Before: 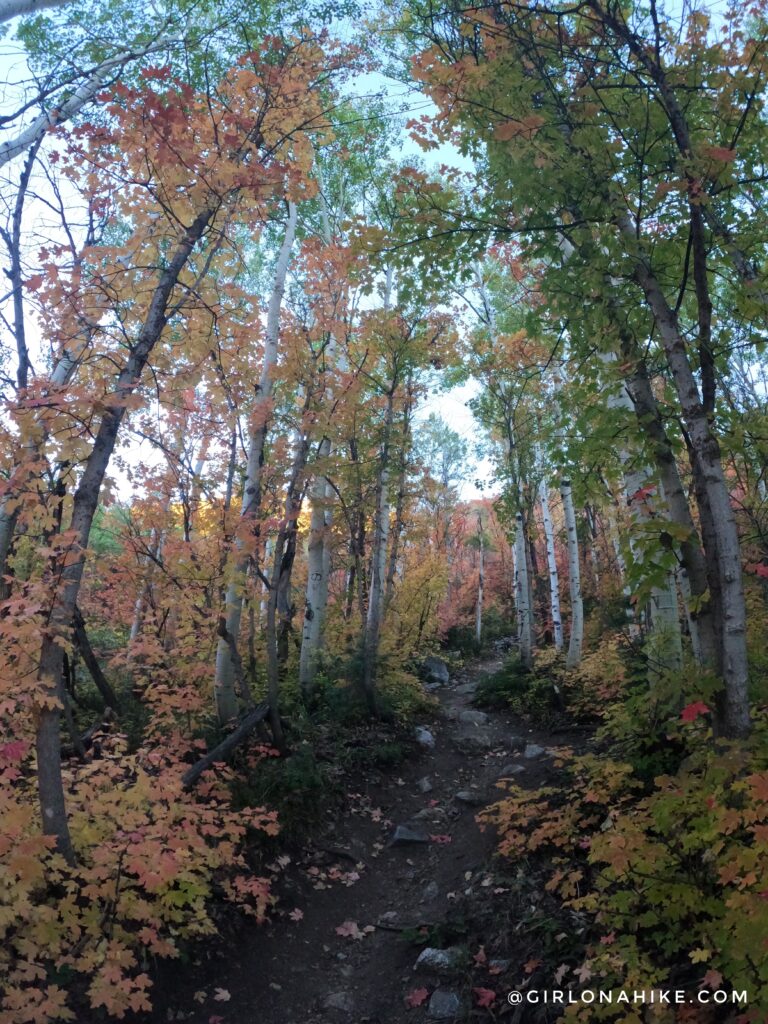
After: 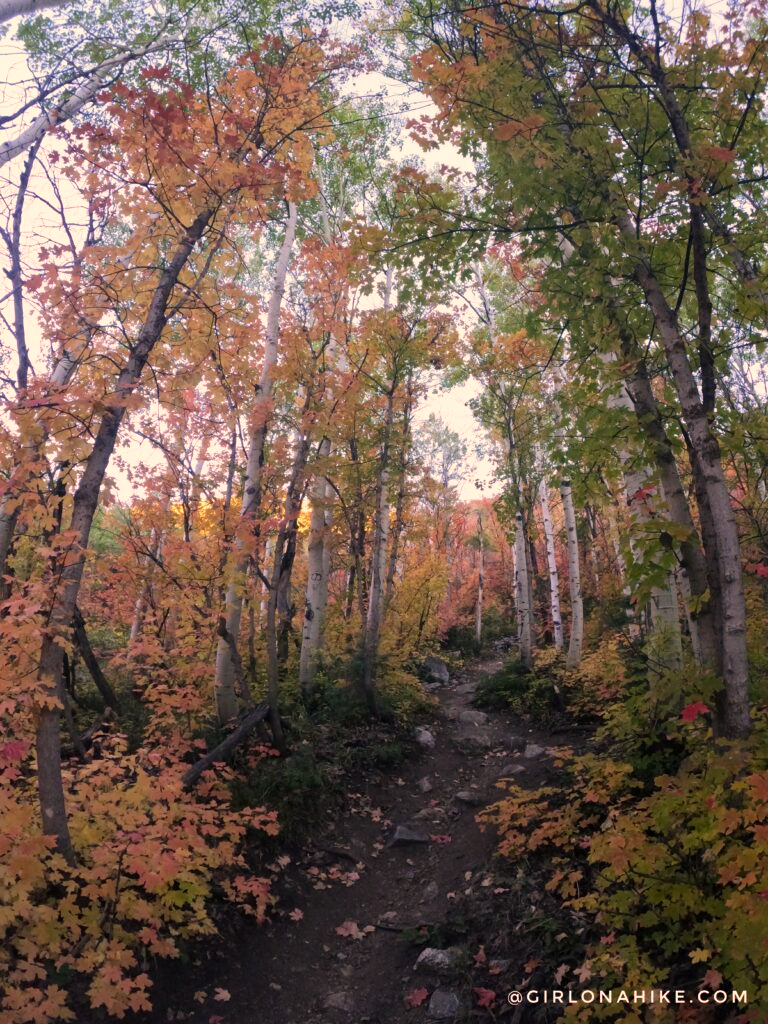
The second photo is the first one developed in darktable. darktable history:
exposure: exposure 0.081 EV, compensate highlight preservation false
color correction: highlights a* 21.16, highlights b* 19.61
